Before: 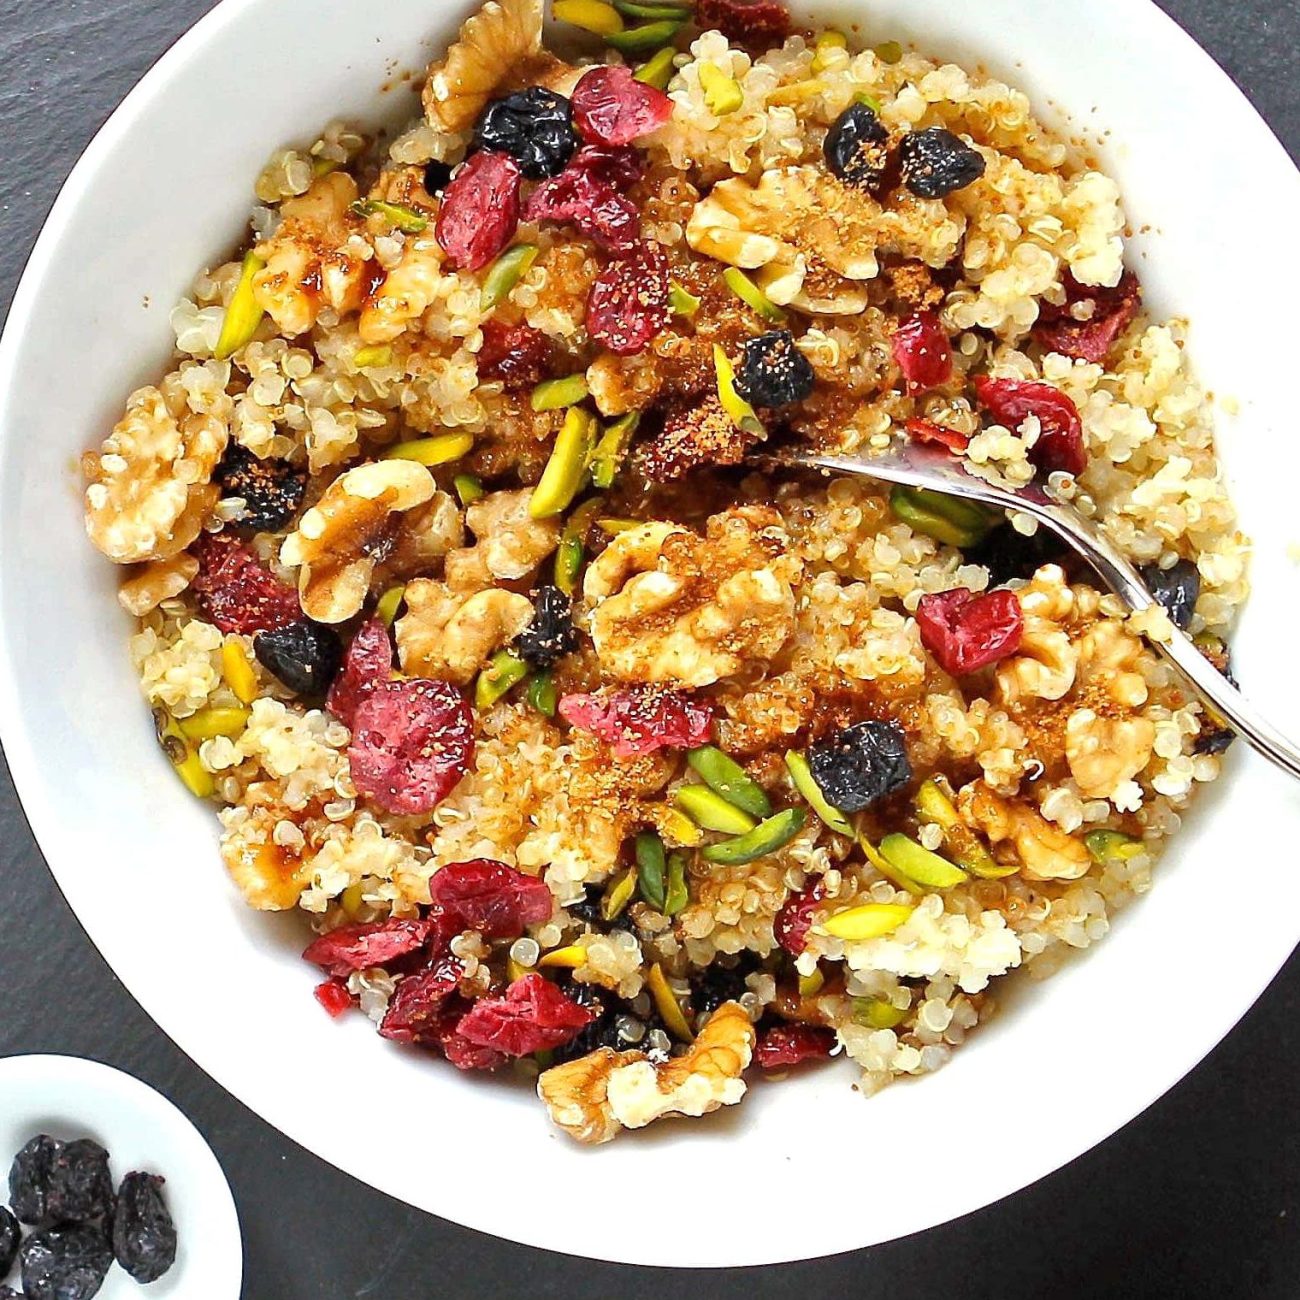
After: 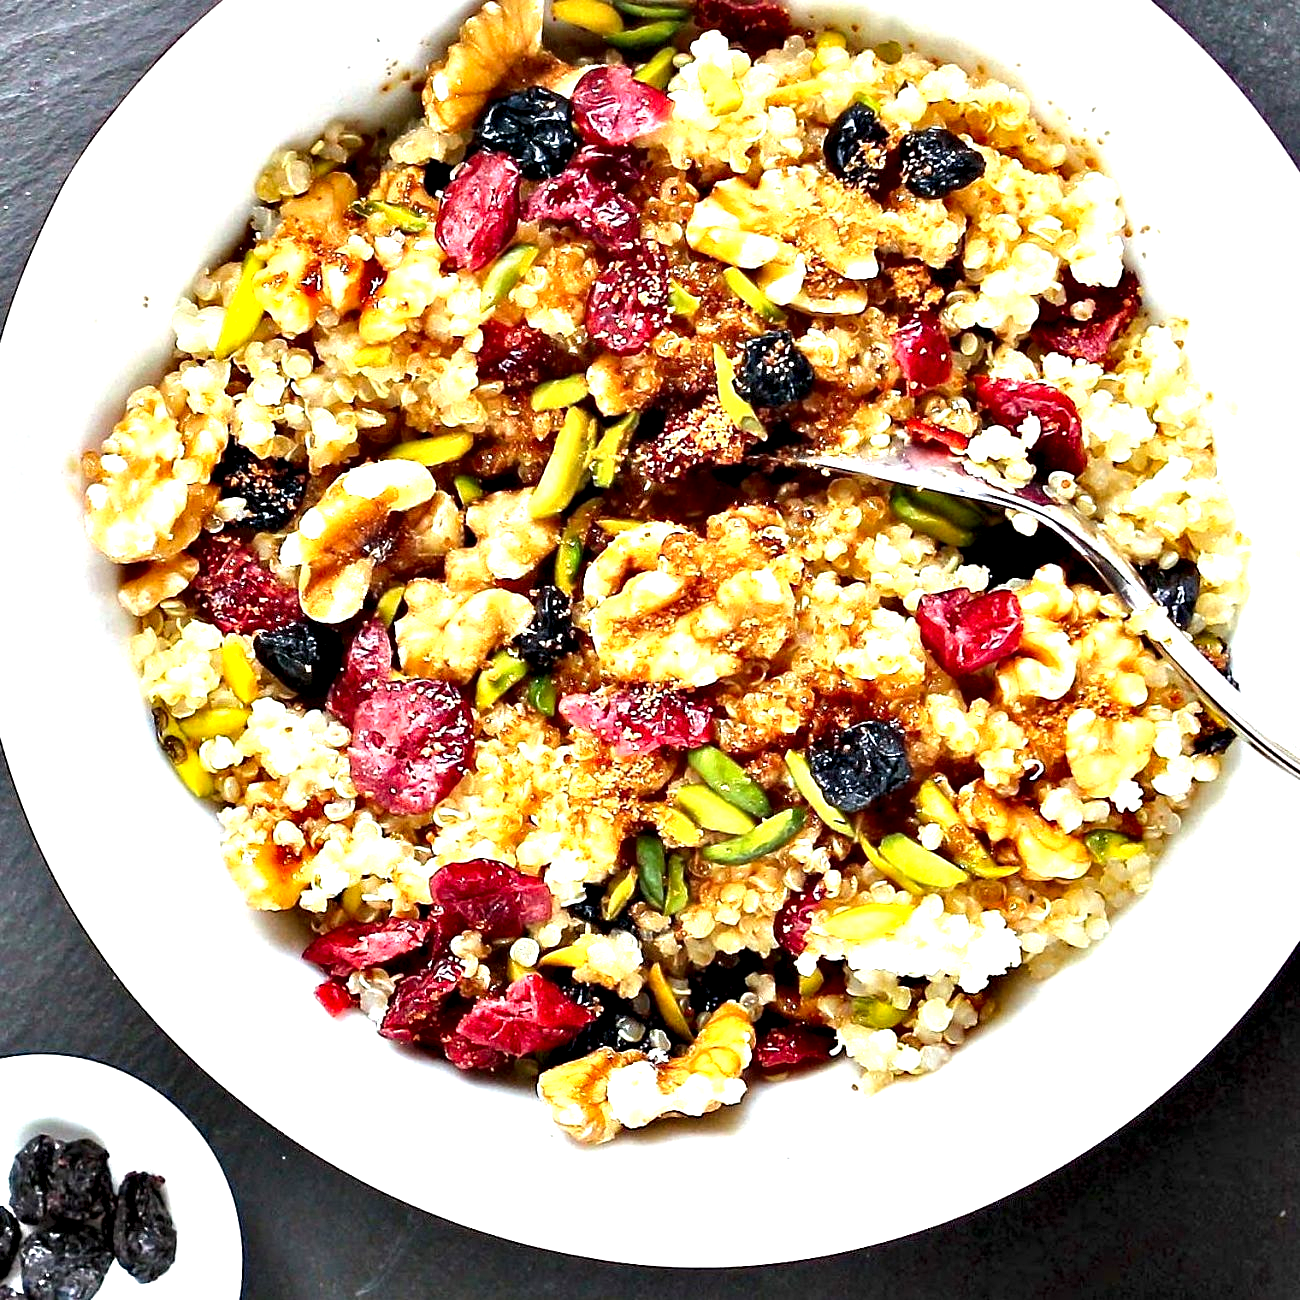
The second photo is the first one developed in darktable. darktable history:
exposure: black level correction 0, exposure 0.691 EV, compensate highlight preservation false
contrast equalizer: octaves 7, y [[0.6 ×6], [0.55 ×6], [0 ×6], [0 ×6], [0 ×6]]
